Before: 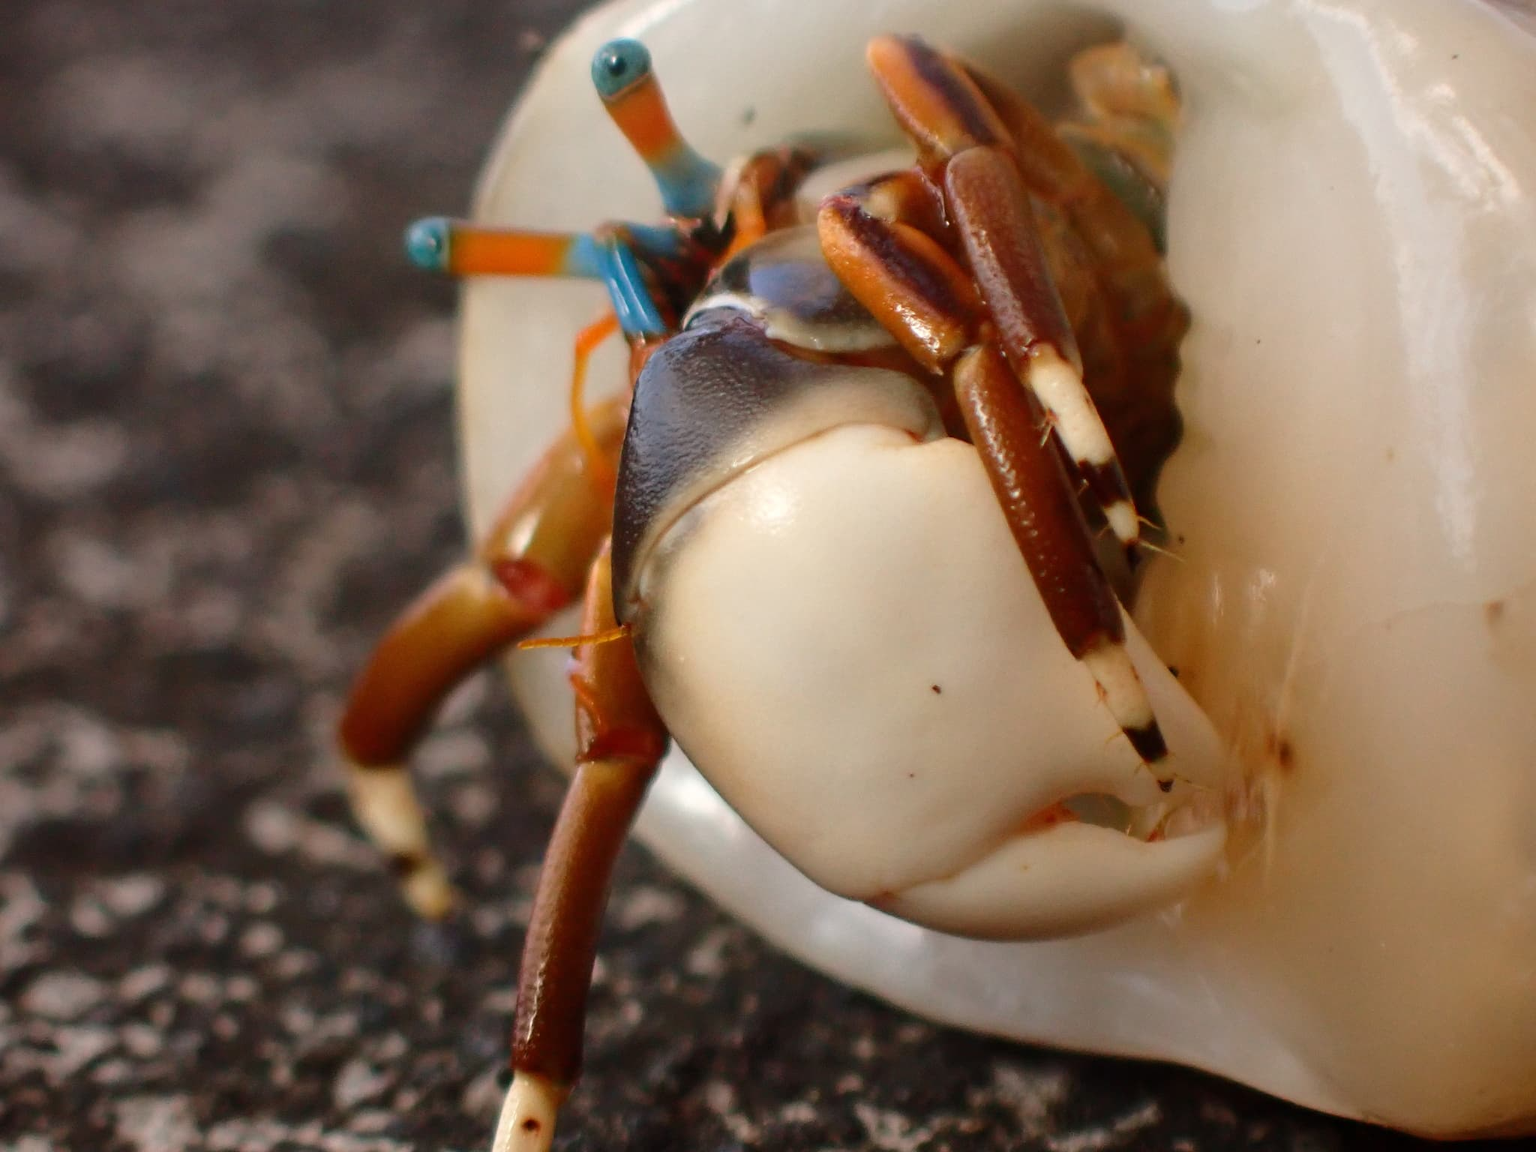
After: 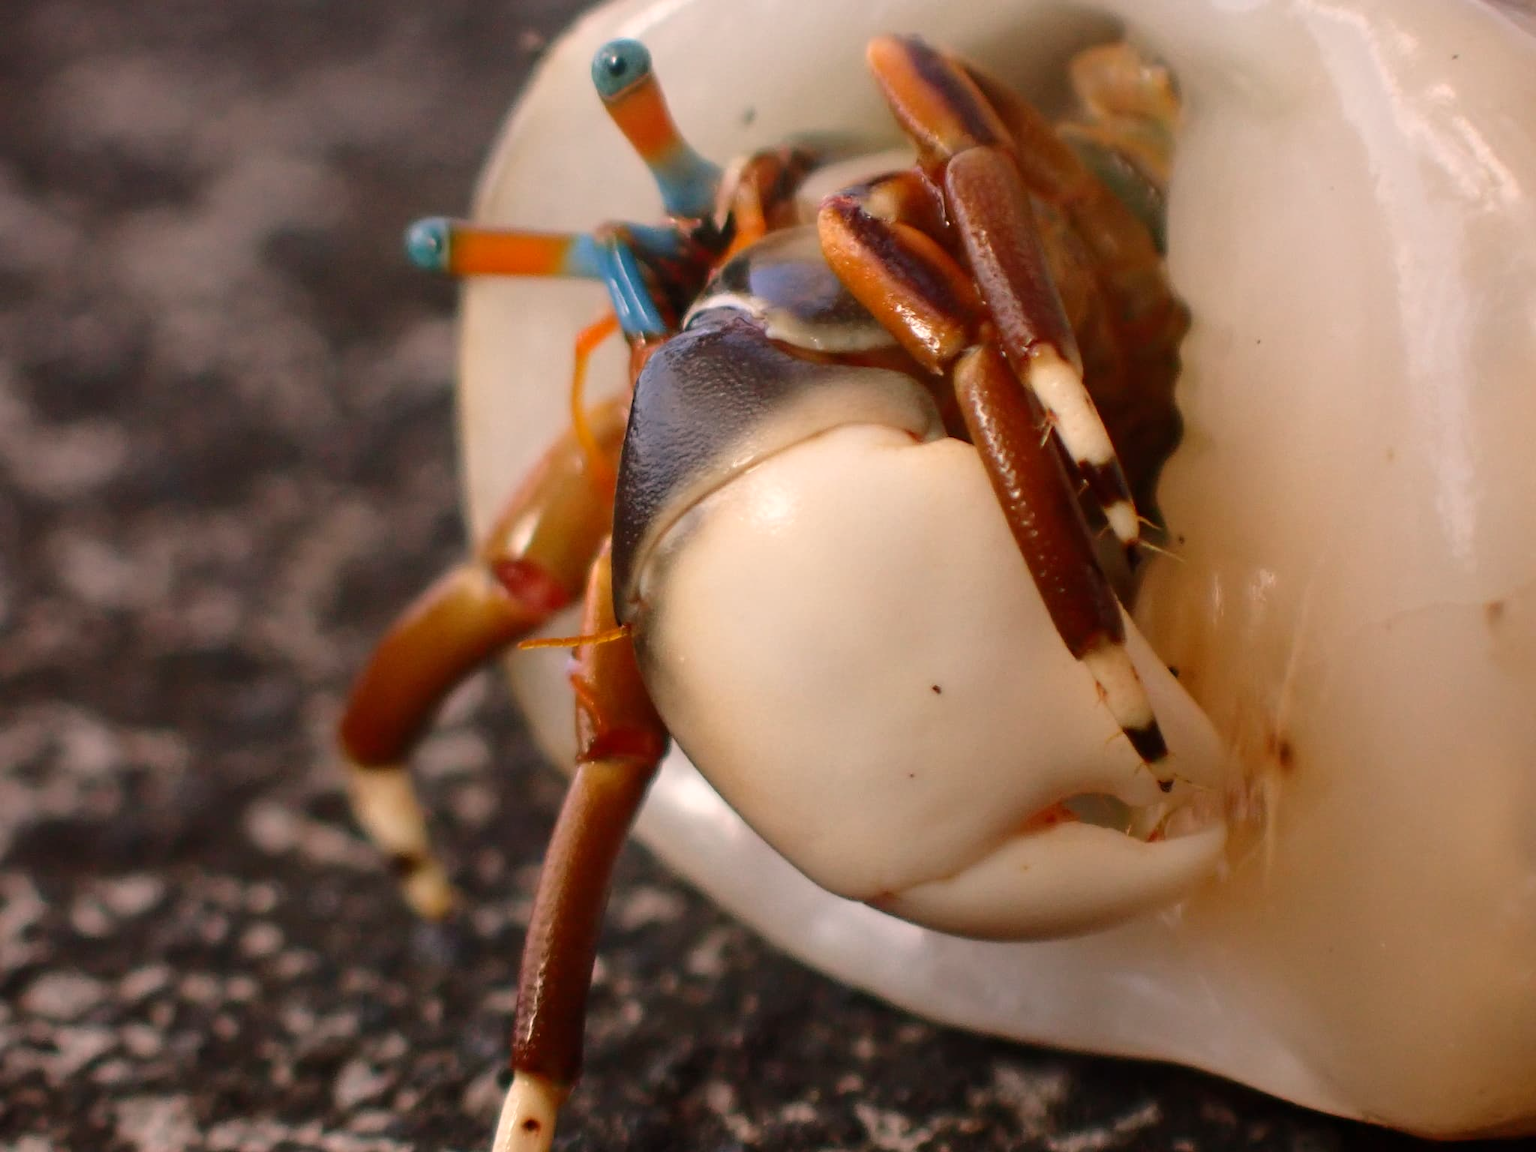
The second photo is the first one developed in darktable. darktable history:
color correction: highlights a* 7.4, highlights b* 3.93
